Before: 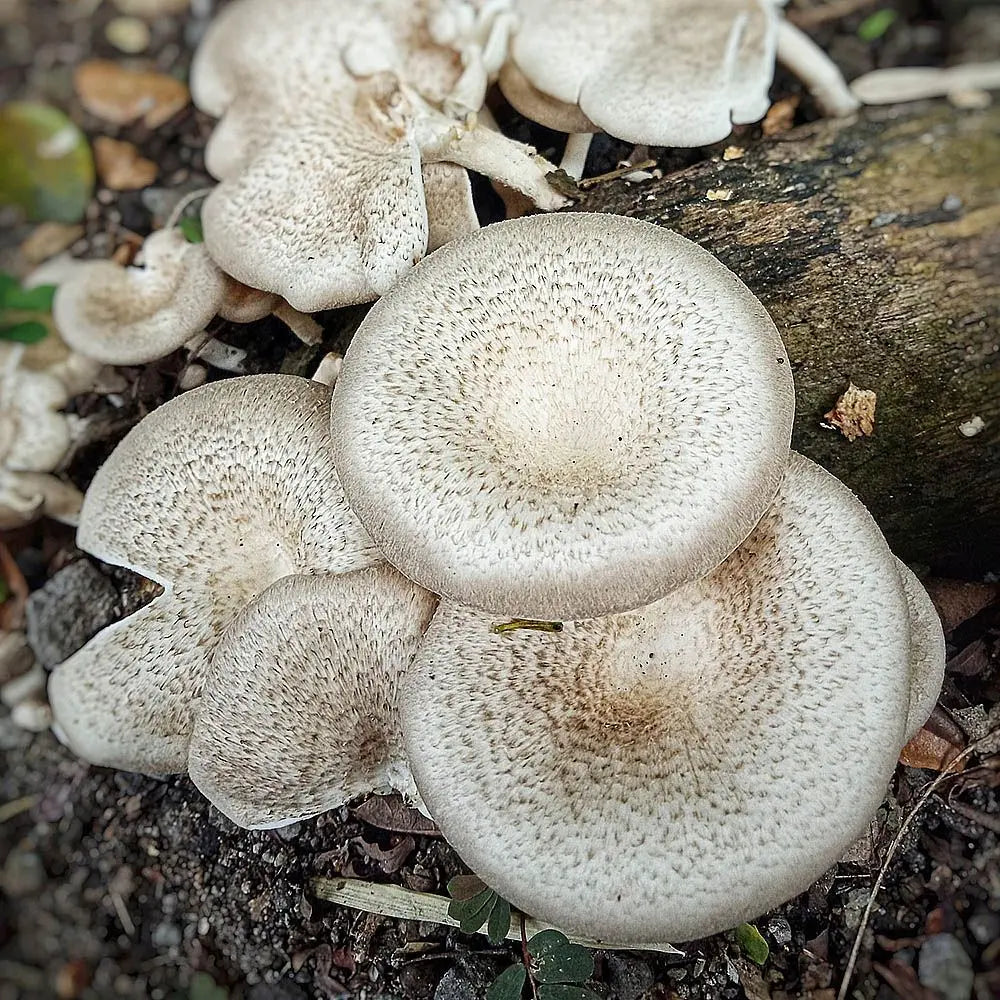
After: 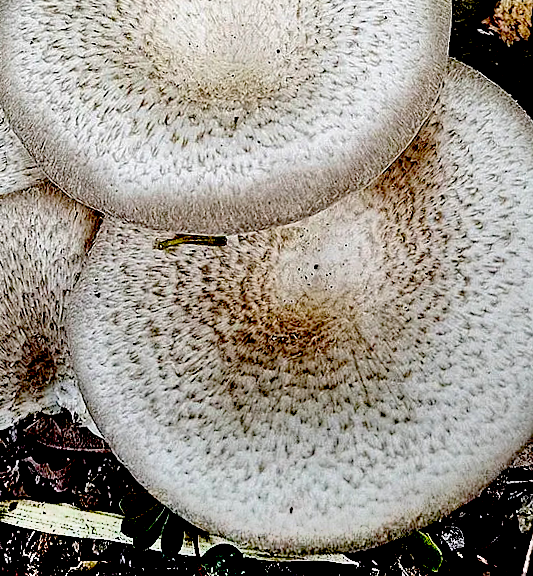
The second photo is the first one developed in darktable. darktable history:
exposure: black level correction 0.1, exposure -0.092 EV, compensate highlight preservation false
rotate and perspective: rotation -1.75°, automatic cropping off
local contrast: highlights 100%, shadows 100%, detail 120%, midtone range 0.2
white balance: red 1.004, blue 1.024
crop: left 34.479%, top 38.822%, right 13.718%, bottom 5.172%
shadows and highlights: shadows 37.27, highlights -28.18, soften with gaussian
